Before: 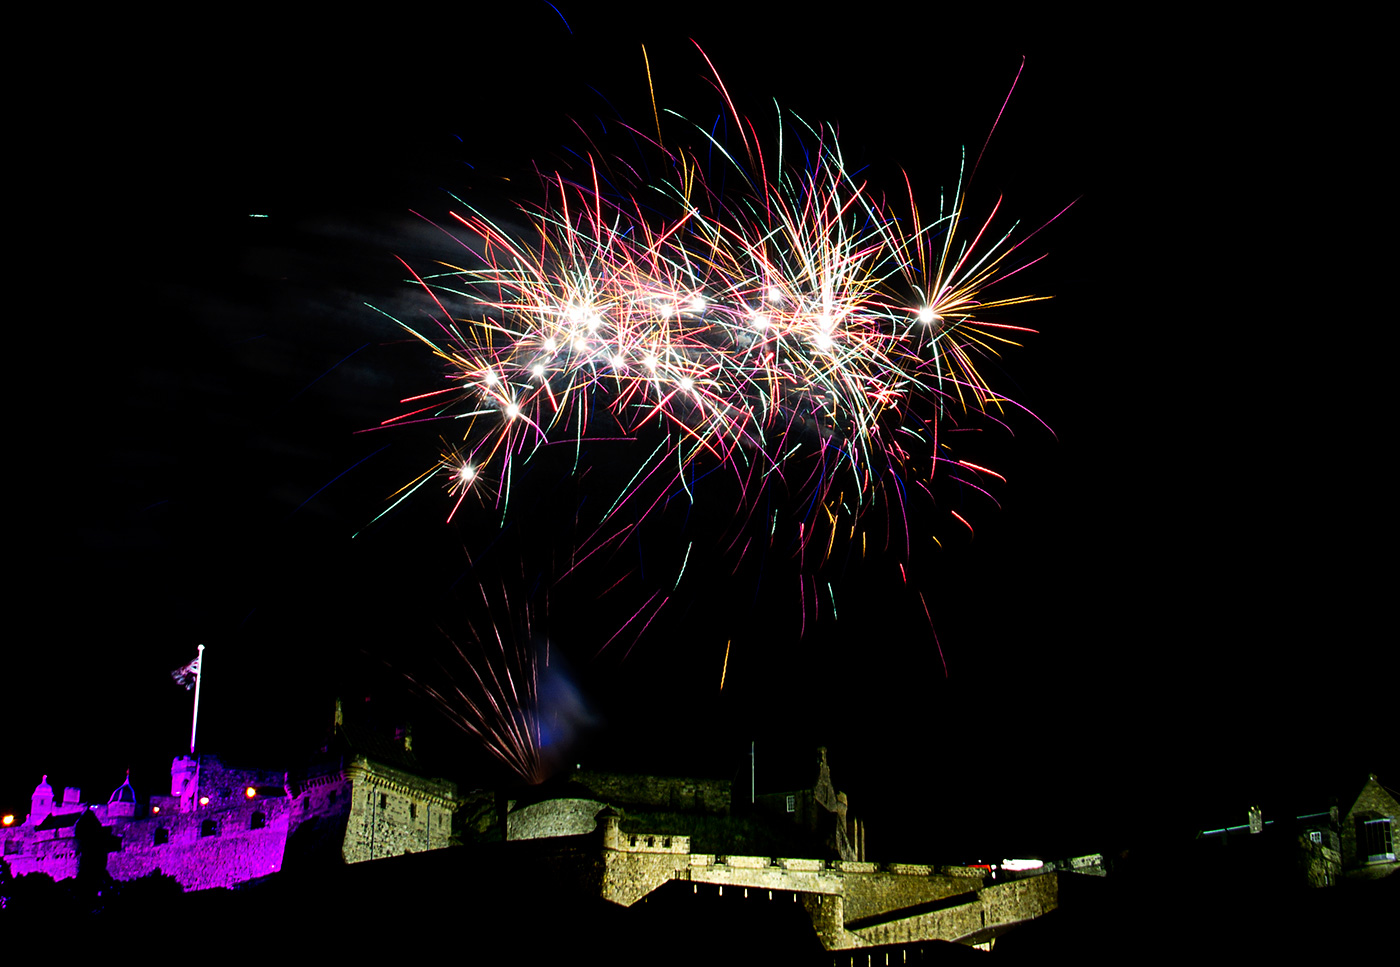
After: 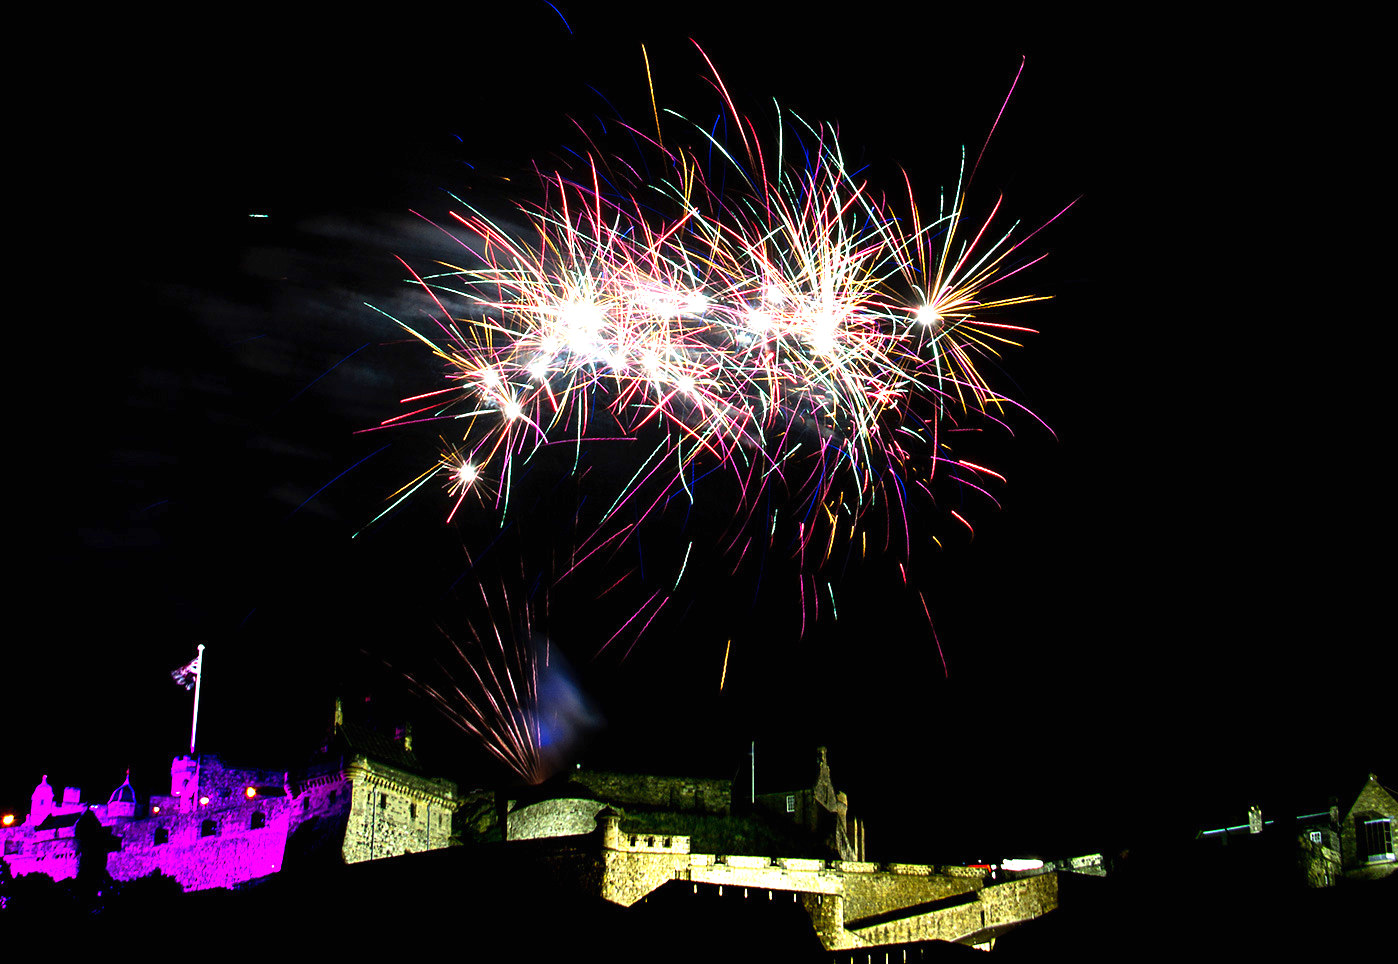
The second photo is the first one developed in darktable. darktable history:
crop: top 0.05%, bottom 0.098%
exposure: black level correction 0, exposure 1.2 EV, compensate exposure bias true, compensate highlight preservation false
